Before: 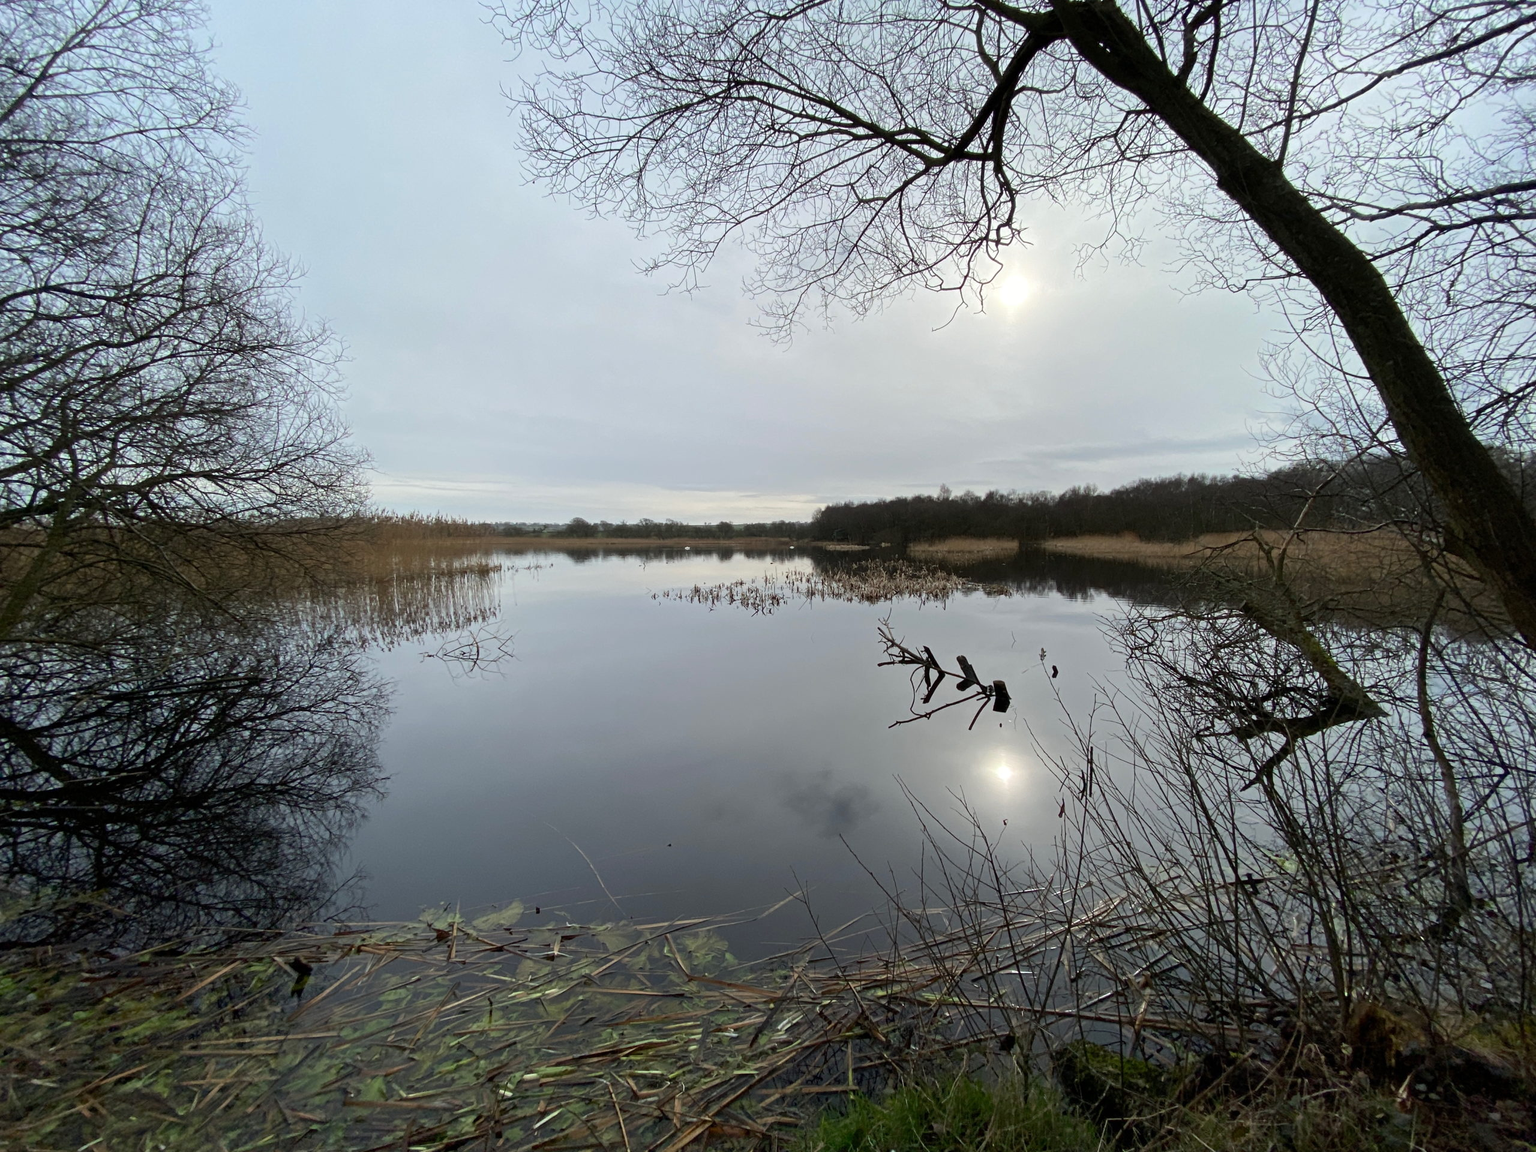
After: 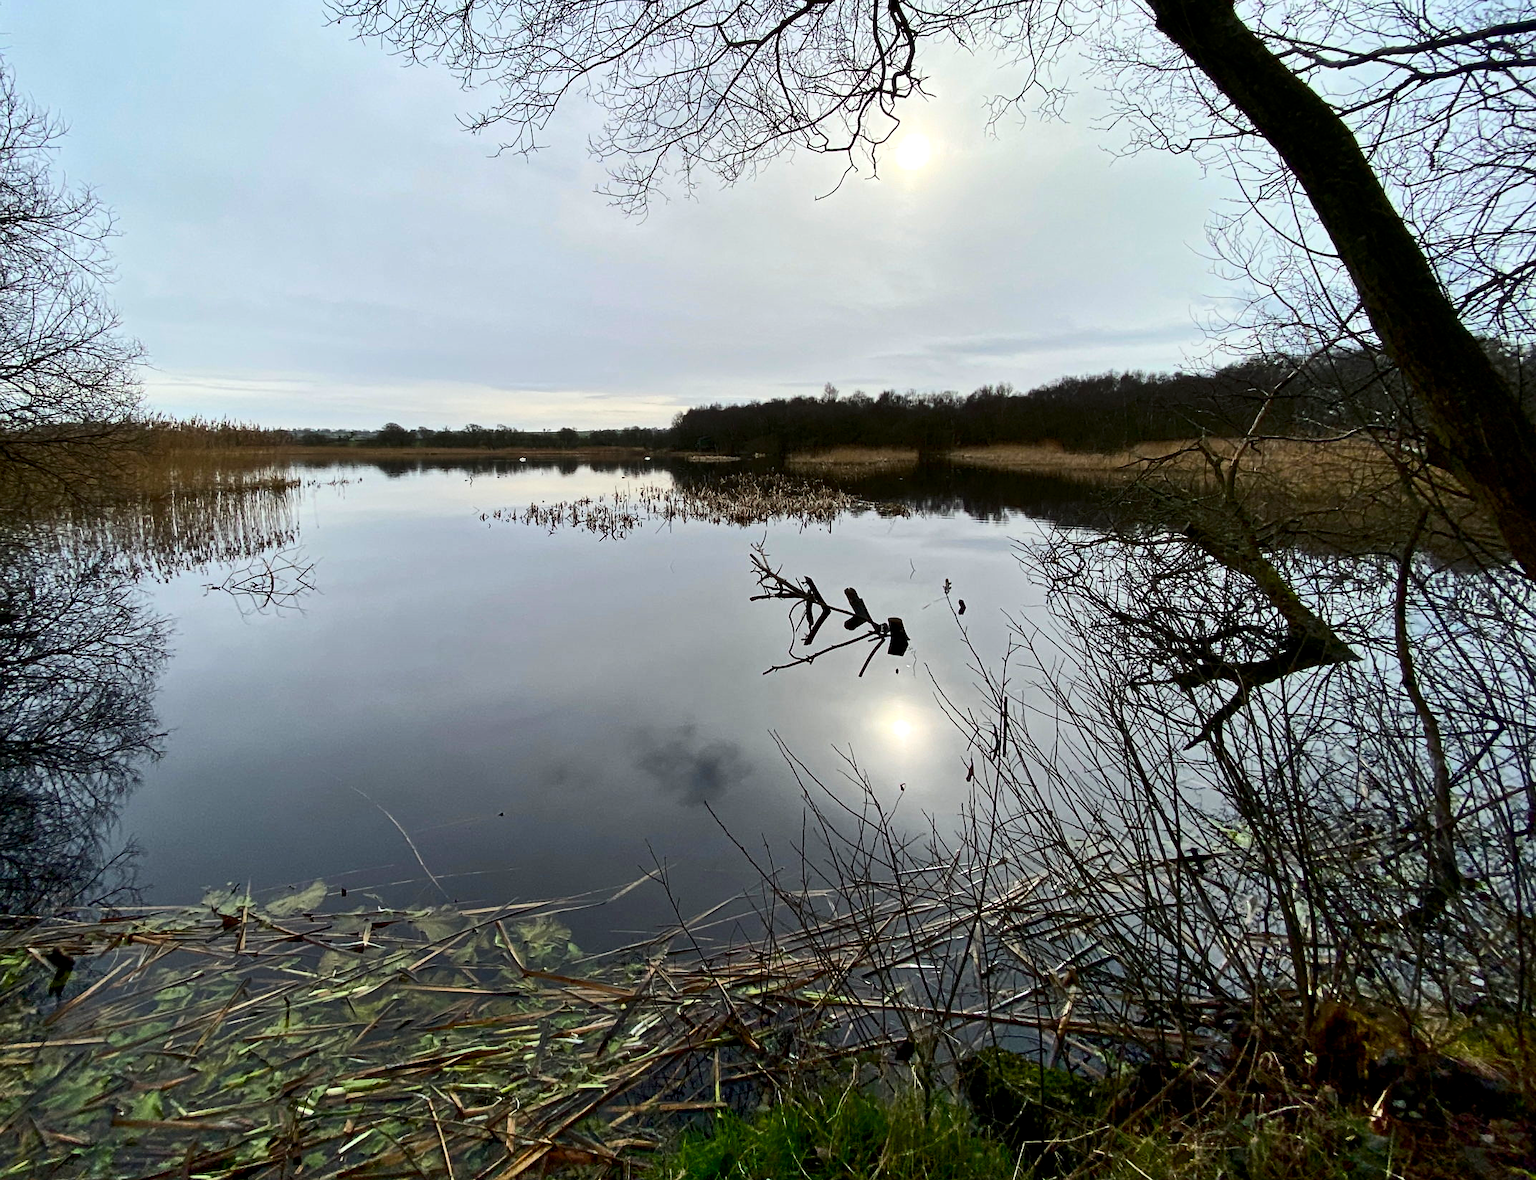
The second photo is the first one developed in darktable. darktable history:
sharpen: radius 1, threshold 1
crop: left 16.315%, top 14.246%
shadows and highlights: shadows color adjustment 97.66%, soften with gaussian
local contrast: highlights 100%, shadows 100%, detail 120%, midtone range 0.2
color balance rgb: perceptual saturation grading › global saturation 20%, global vibrance 20%
contrast brightness saturation: contrast 0.28
